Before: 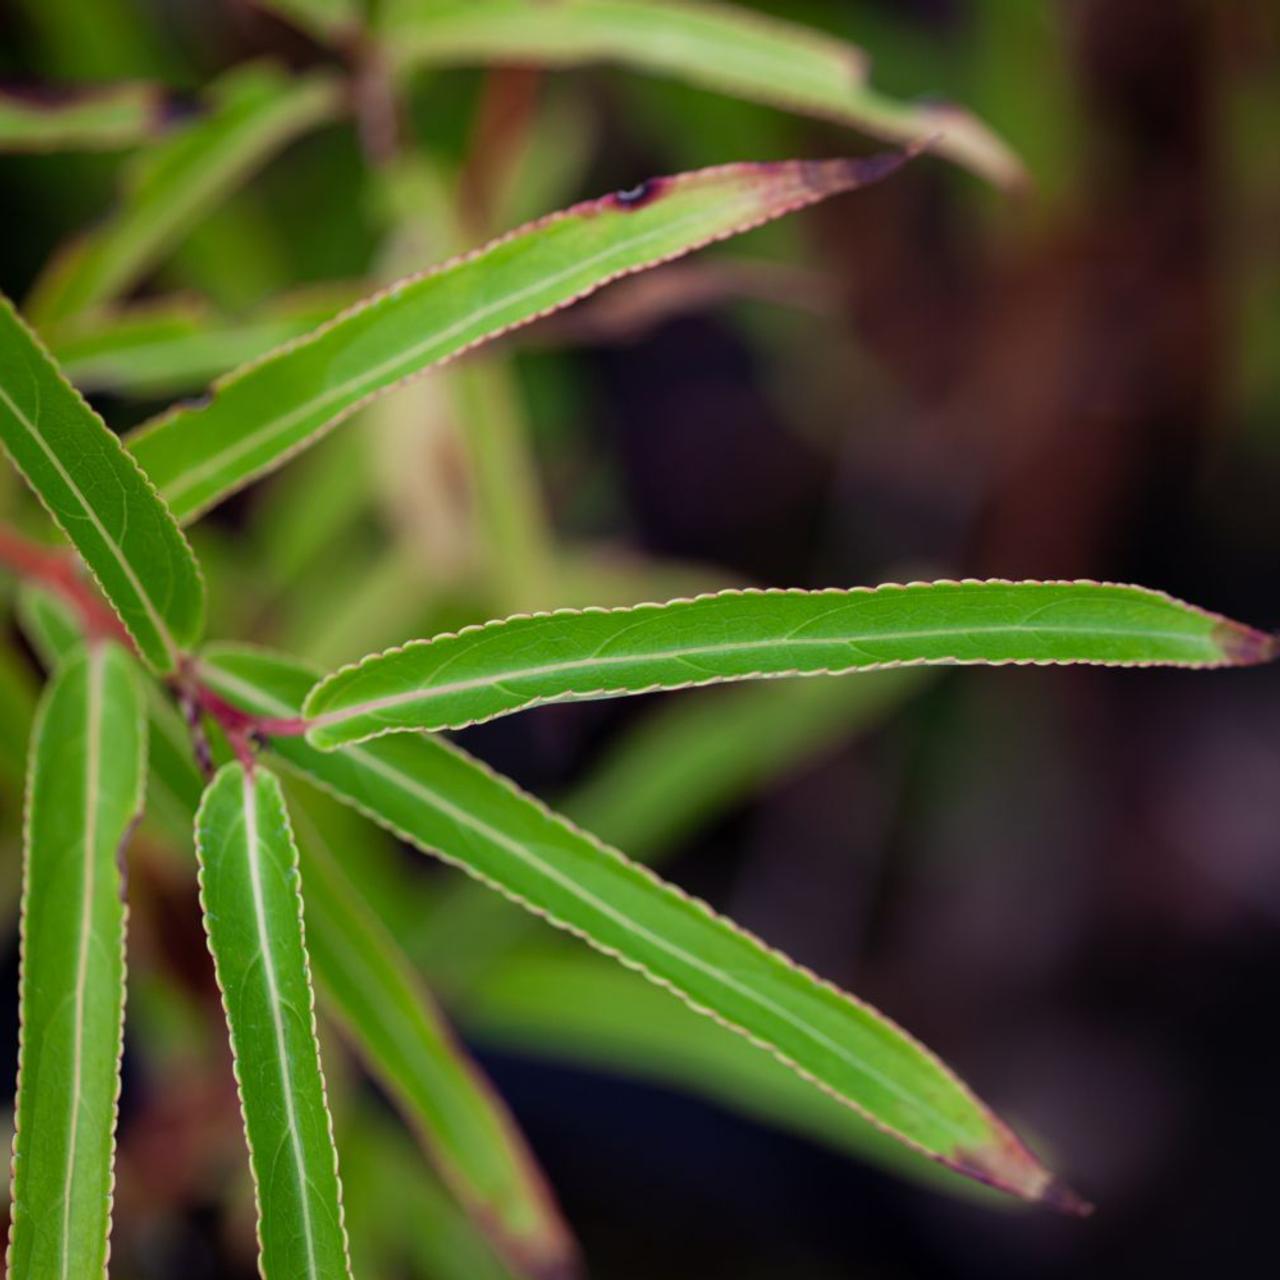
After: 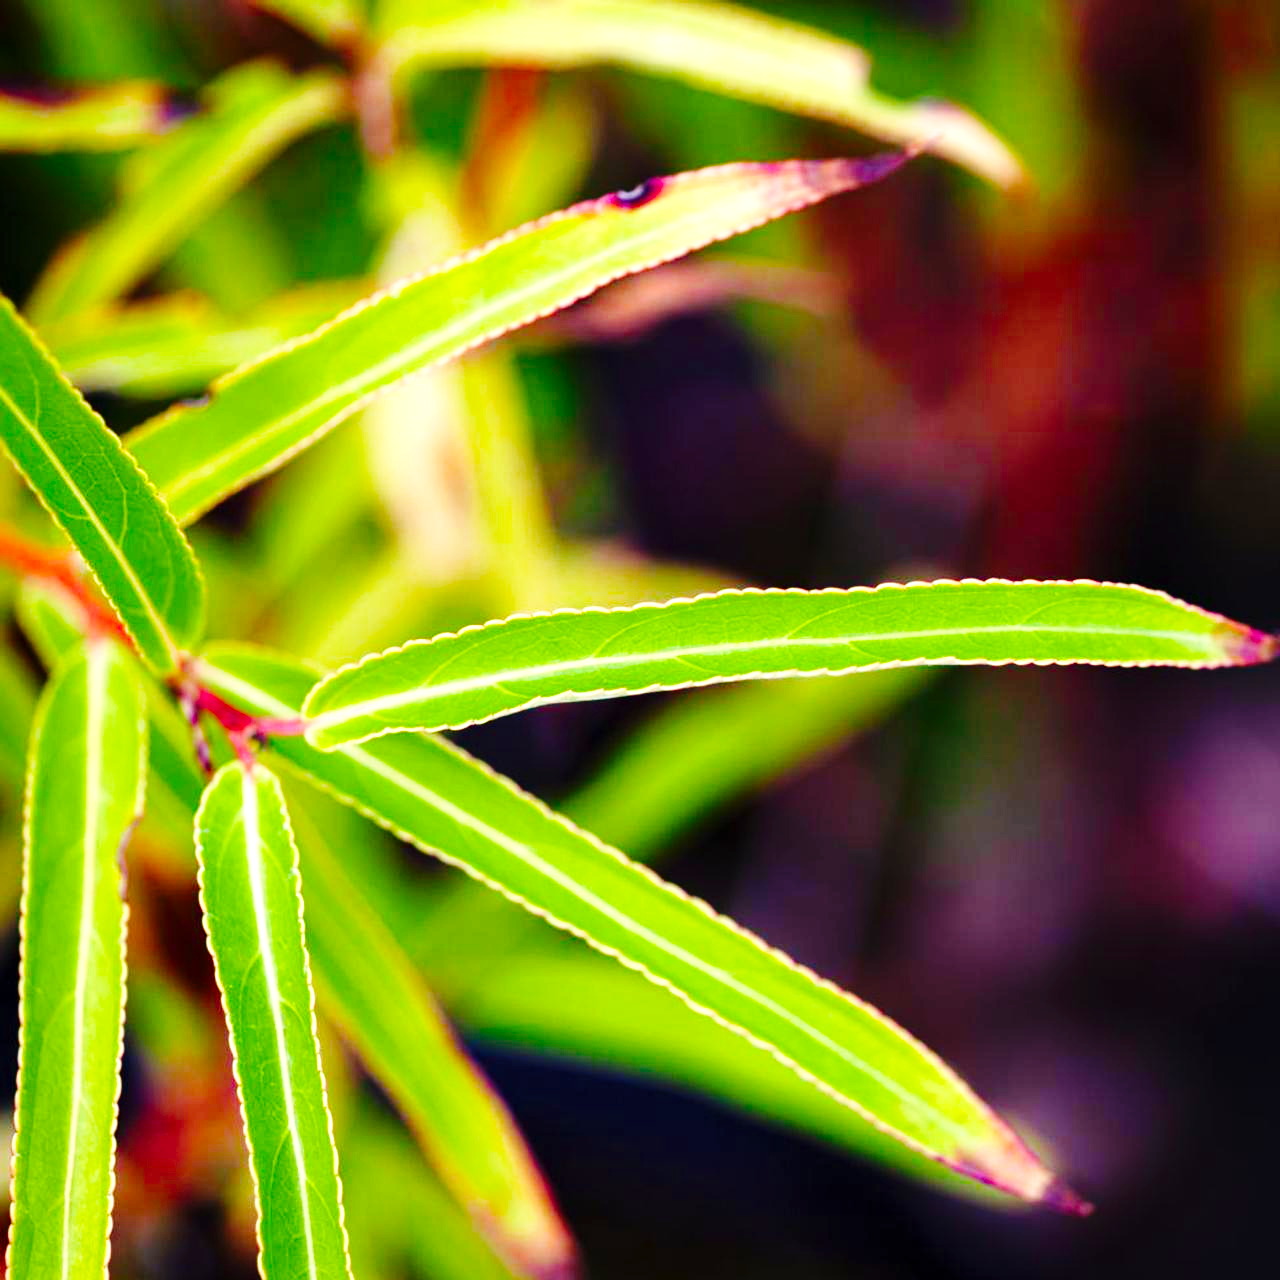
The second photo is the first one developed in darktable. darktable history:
base curve: curves: ch0 [(0, 0) (0.036, 0.025) (0.121, 0.166) (0.206, 0.329) (0.605, 0.79) (1, 1)], preserve colors none
exposure: black level correction 0, exposure 0.499 EV, compensate highlight preservation false
color balance rgb: highlights gain › chroma 1.581%, highlights gain › hue 55.11°, linear chroma grading › shadows -8.615%, linear chroma grading › global chroma 9.847%, perceptual saturation grading › global saturation 44.605%, perceptual saturation grading › highlights -50.351%, perceptual saturation grading › shadows 30.451%, perceptual brilliance grading › global brilliance 19.946%
